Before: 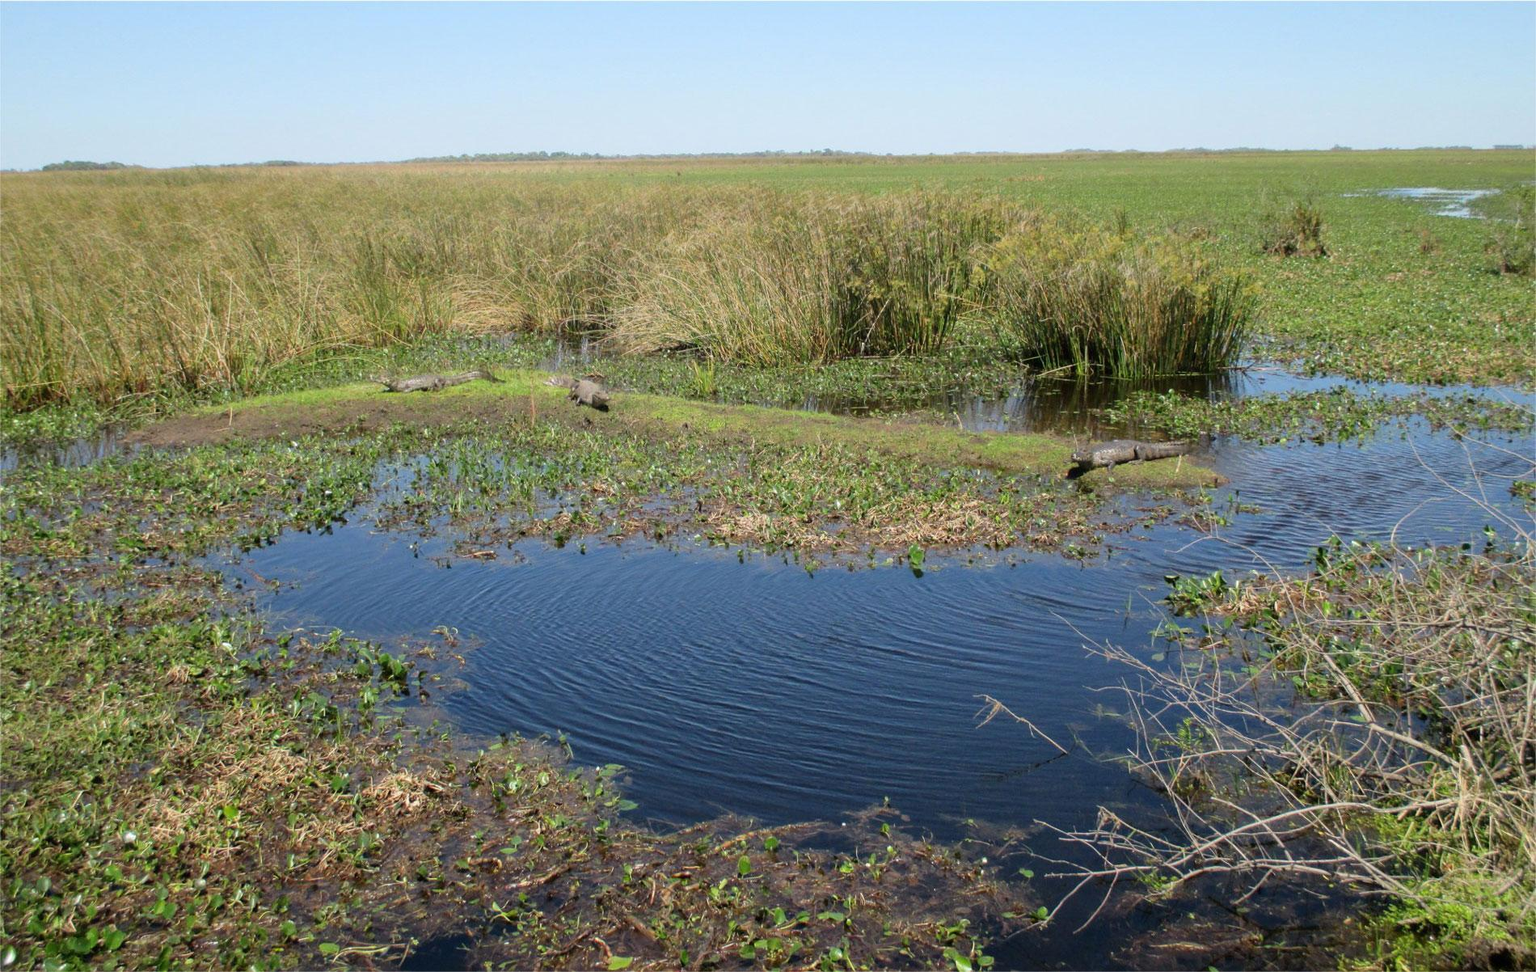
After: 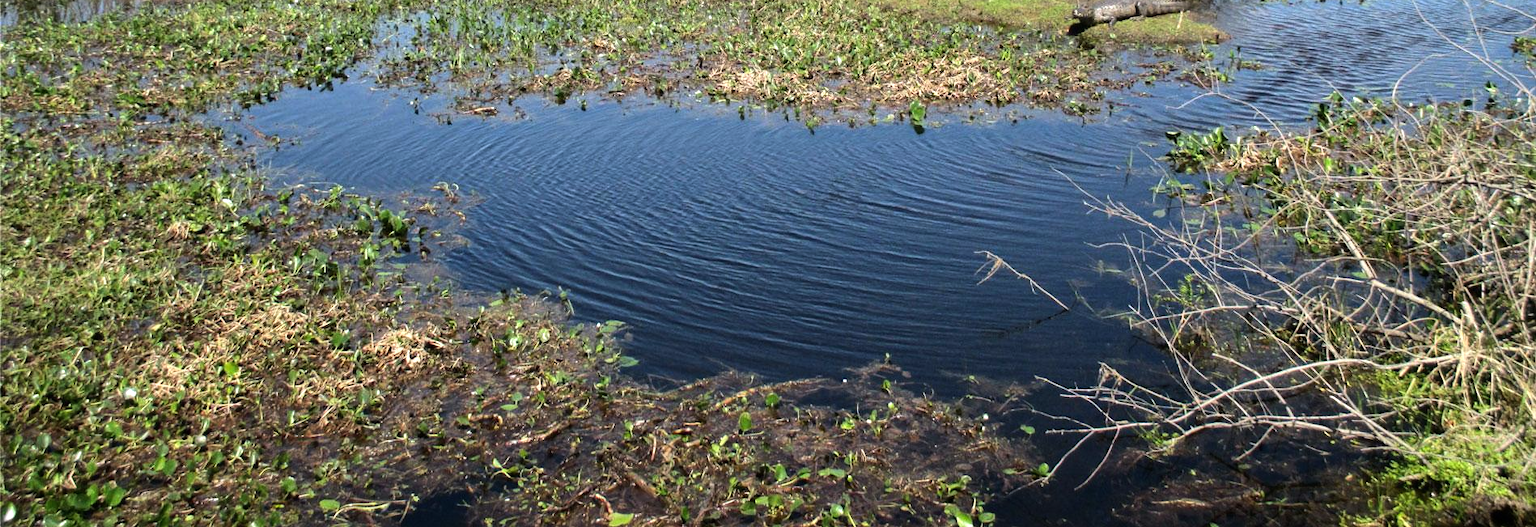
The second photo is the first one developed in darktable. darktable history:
crop and rotate: top 45.722%, right 0.058%
tone equalizer: -8 EV -0.786 EV, -7 EV -0.721 EV, -6 EV -0.583 EV, -5 EV -0.403 EV, -3 EV 0.381 EV, -2 EV 0.6 EV, -1 EV 0.681 EV, +0 EV 0.725 EV, edges refinement/feathering 500, mask exposure compensation -1.57 EV, preserve details no
